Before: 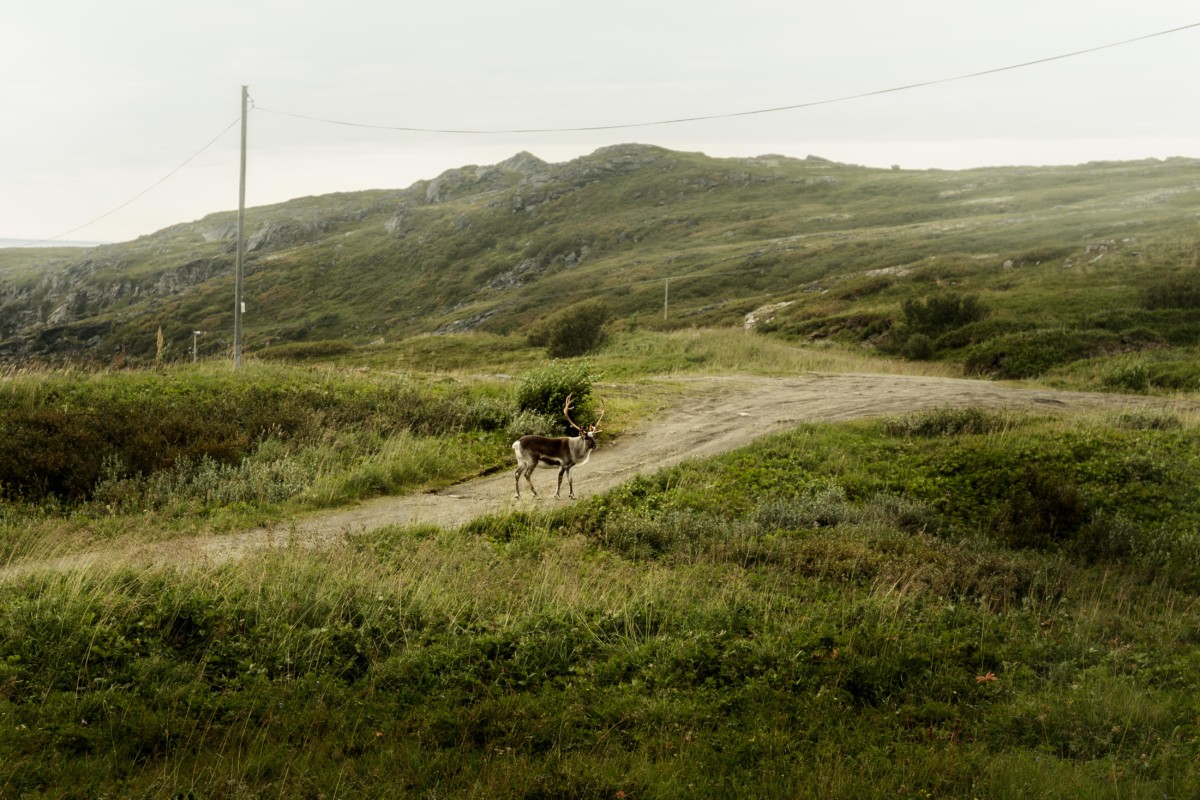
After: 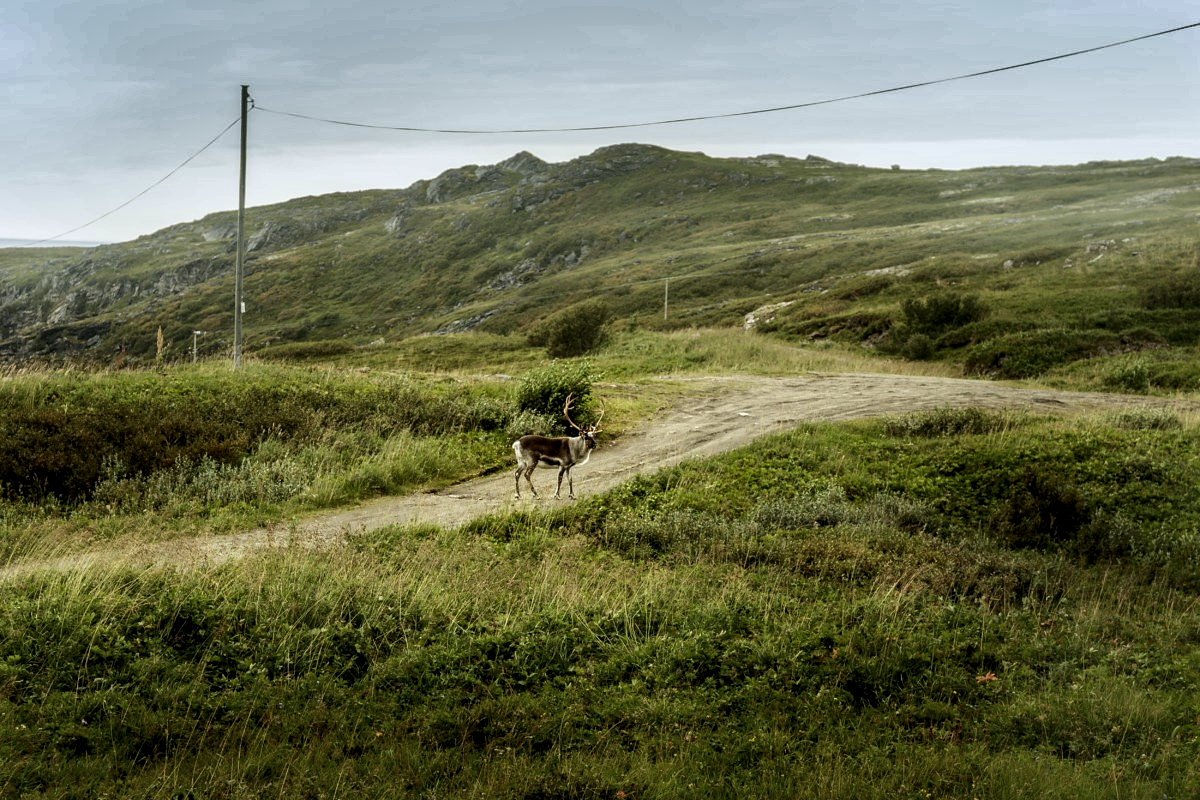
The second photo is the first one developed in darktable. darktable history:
local contrast: detail 130%
shadows and highlights: shadows 20.91, highlights -82.73, soften with gaussian
velvia: strength 15%
sharpen: radius 1, threshold 1
exposure: compensate highlight preservation false
white balance: red 0.967, blue 1.049
color balance rgb: saturation formula JzAzBz (2021)
